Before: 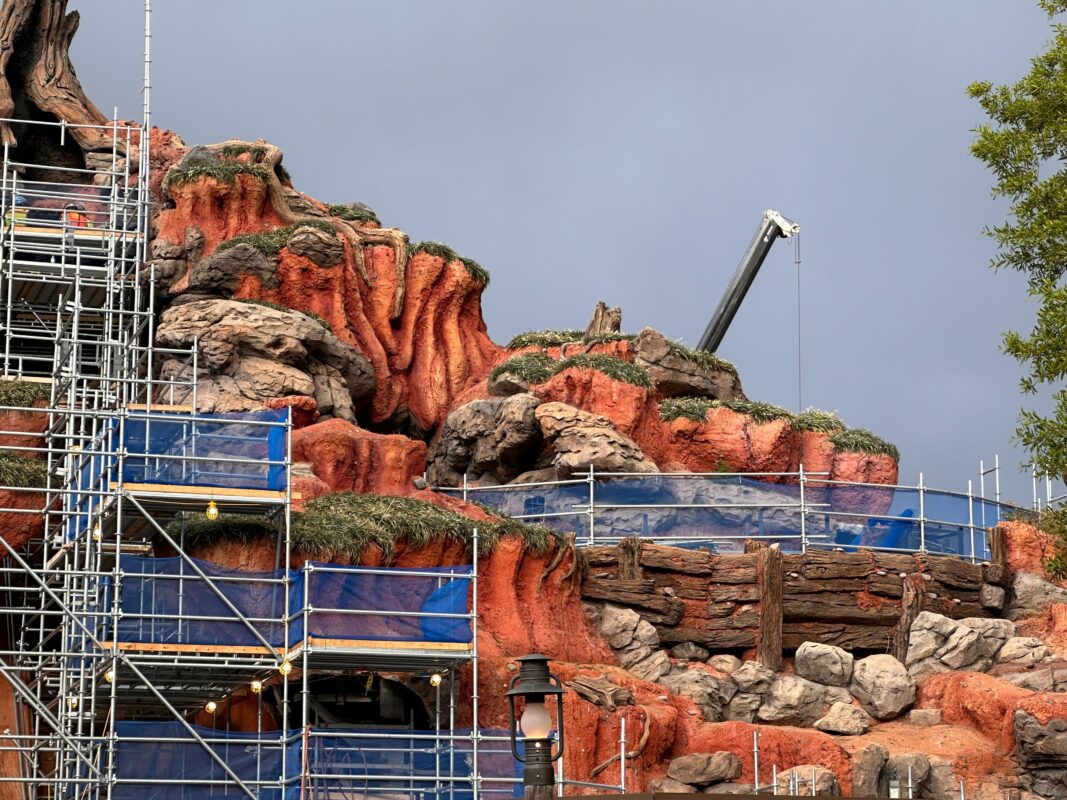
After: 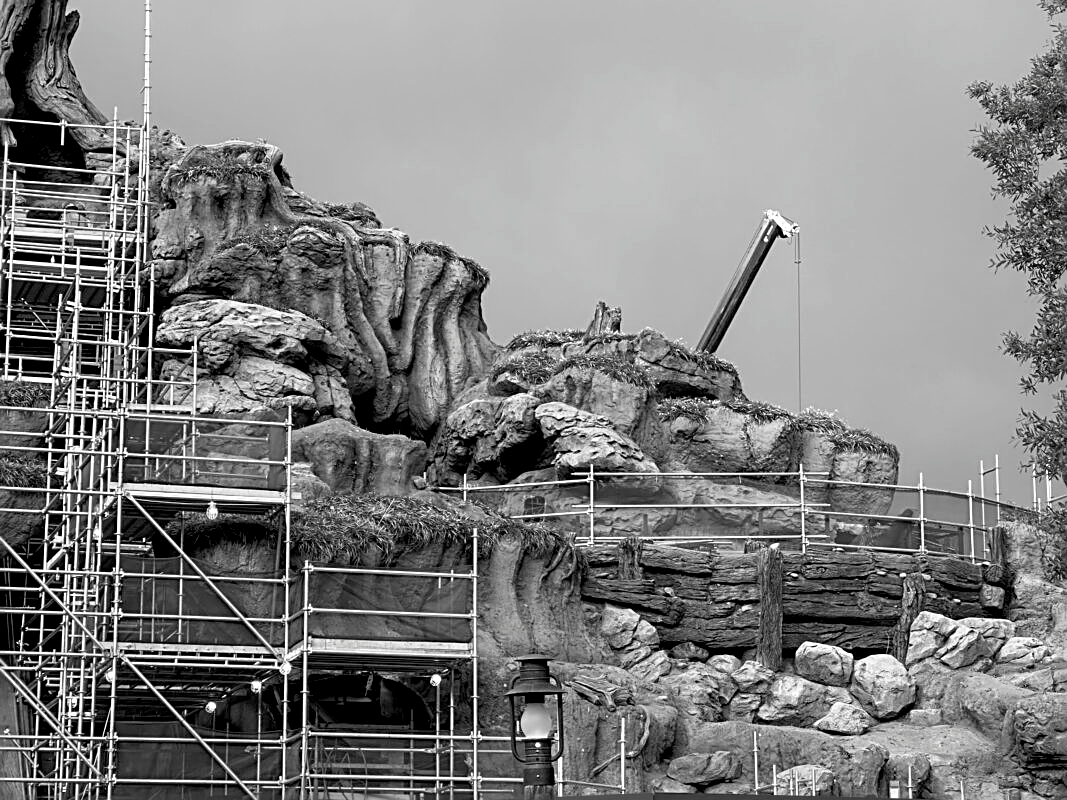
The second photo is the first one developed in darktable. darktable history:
sharpen: on, module defaults
contrast brightness saturation: saturation -0.995
exposure: black level correction 0.007, exposure 0.158 EV, compensate highlight preservation false
